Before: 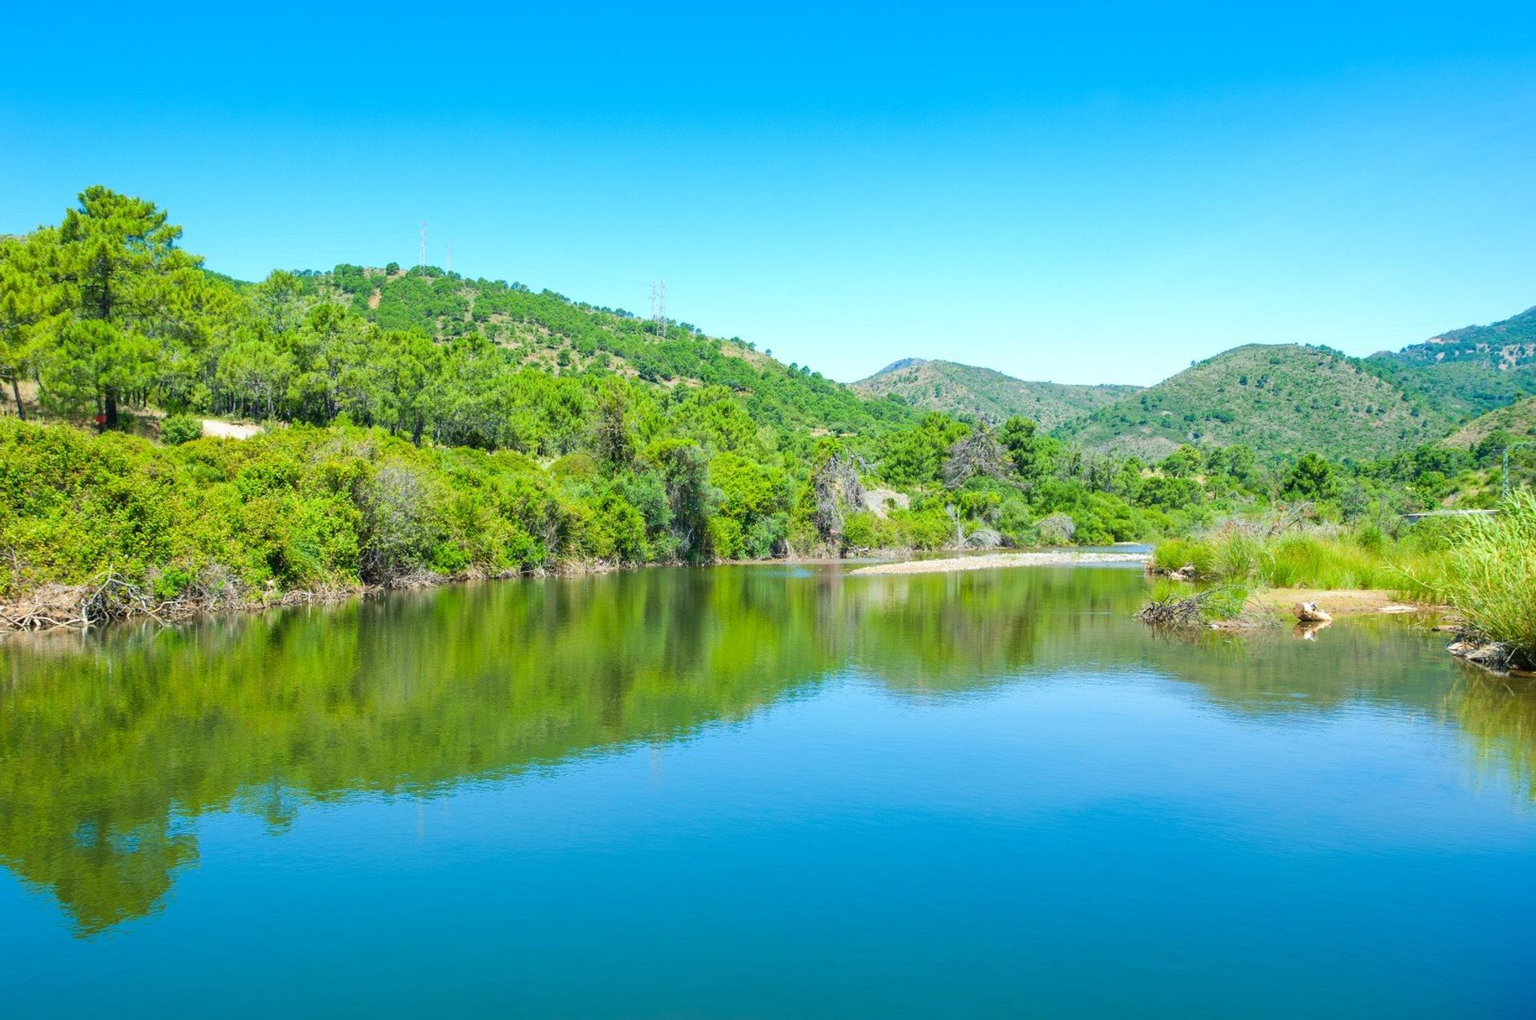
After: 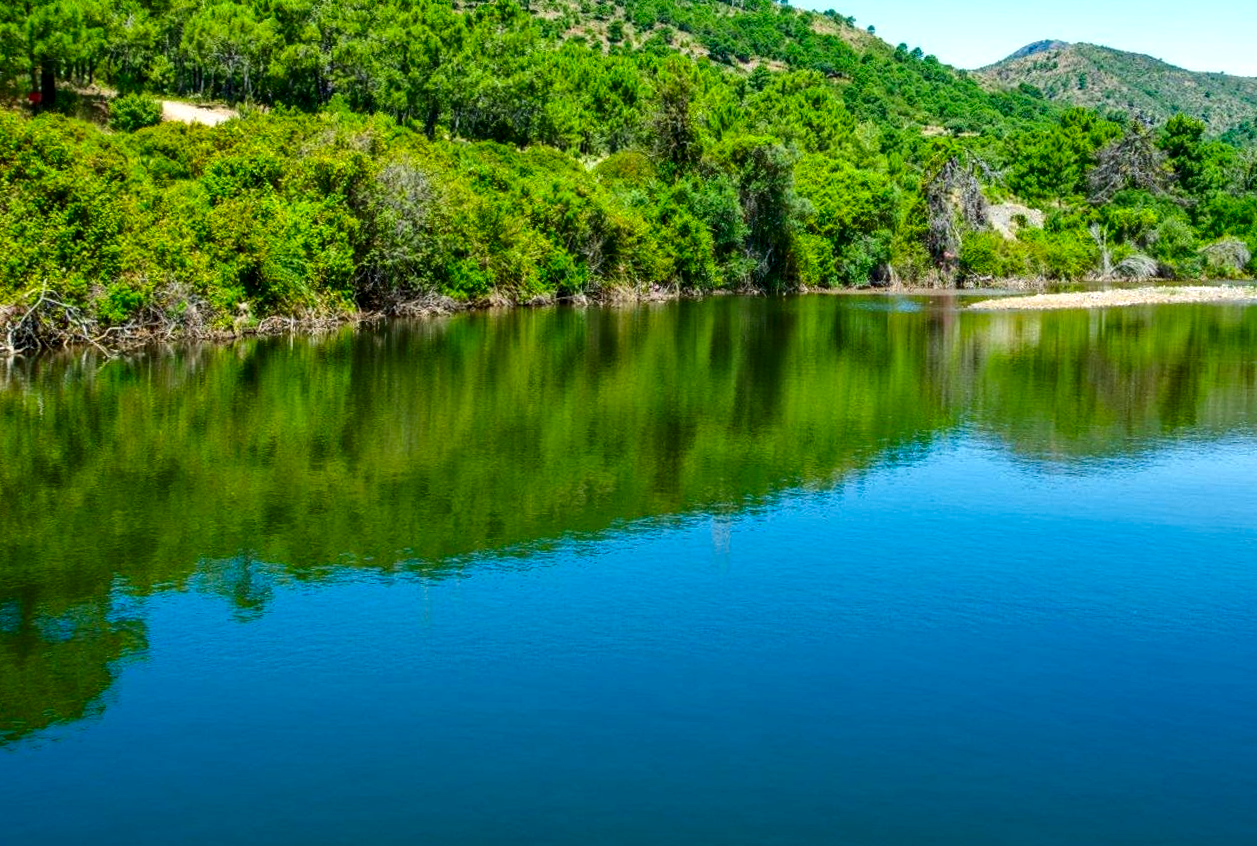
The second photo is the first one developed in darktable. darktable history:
haze removal: compatibility mode true, adaptive false
crop and rotate: angle -1.05°, left 3.611%, top 31.767%, right 29.093%
local contrast: on, module defaults
contrast brightness saturation: contrast 0.102, brightness -0.271, saturation 0.142
